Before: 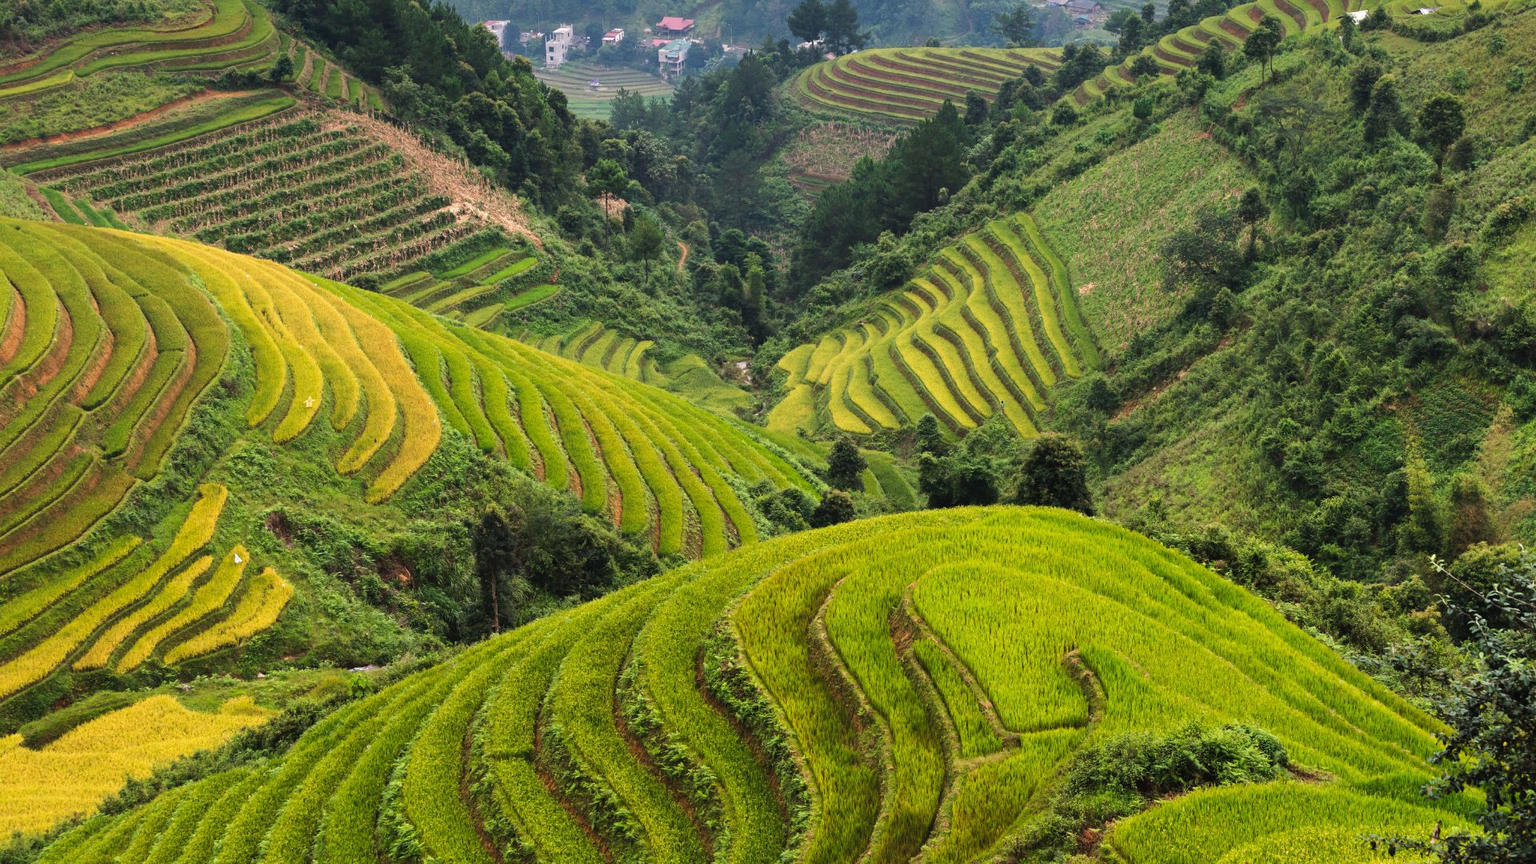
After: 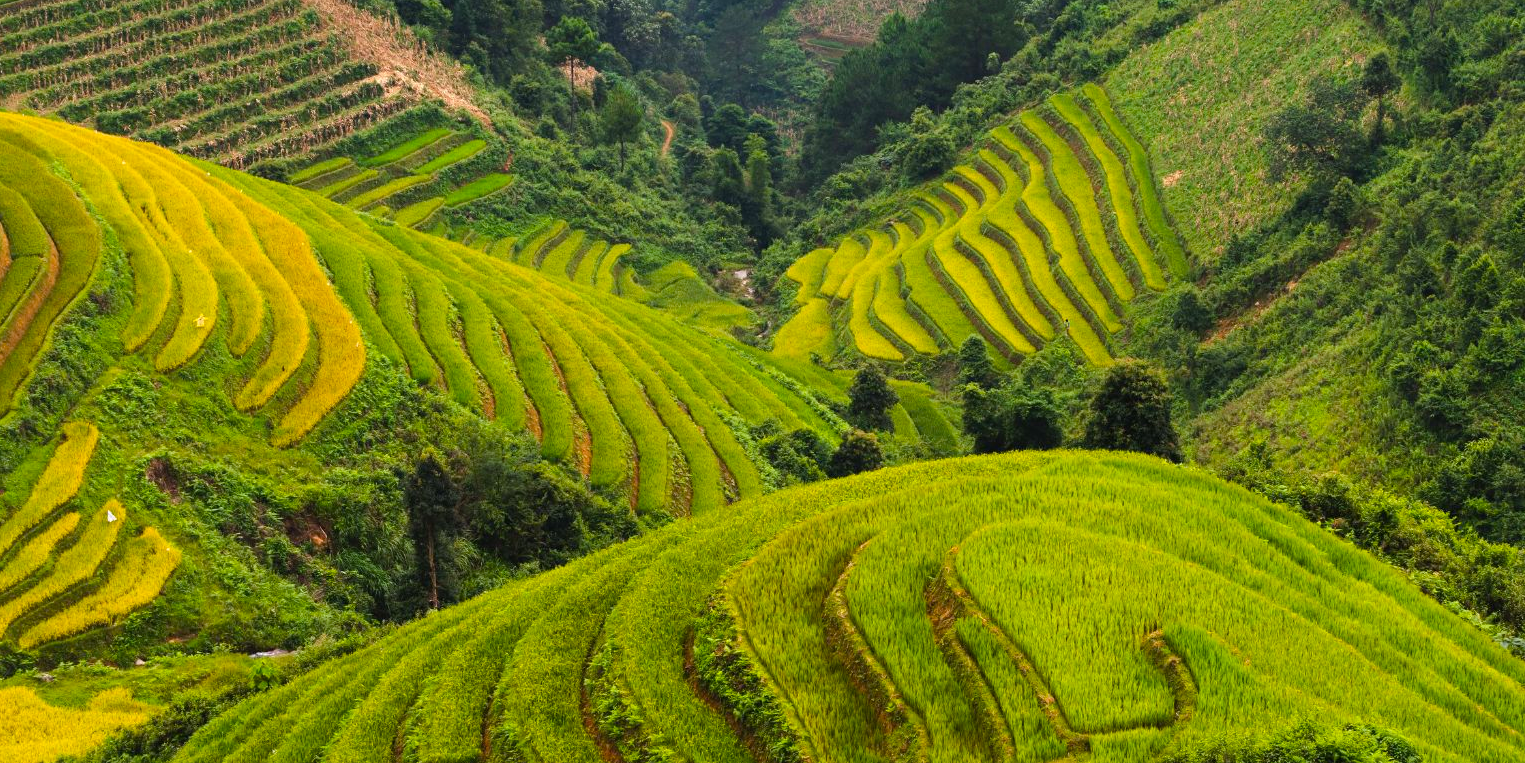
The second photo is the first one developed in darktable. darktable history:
crop: left 9.712%, top 16.928%, right 10.845%, bottom 12.332%
color balance rgb: perceptual saturation grading › global saturation 20%, global vibrance 20%
